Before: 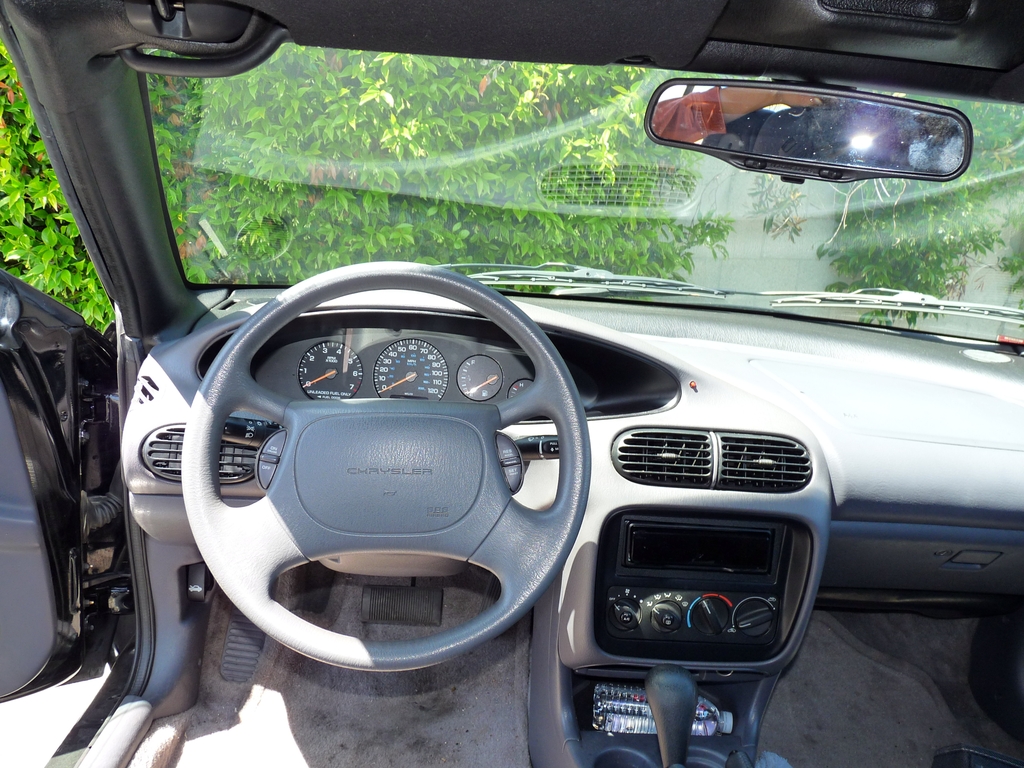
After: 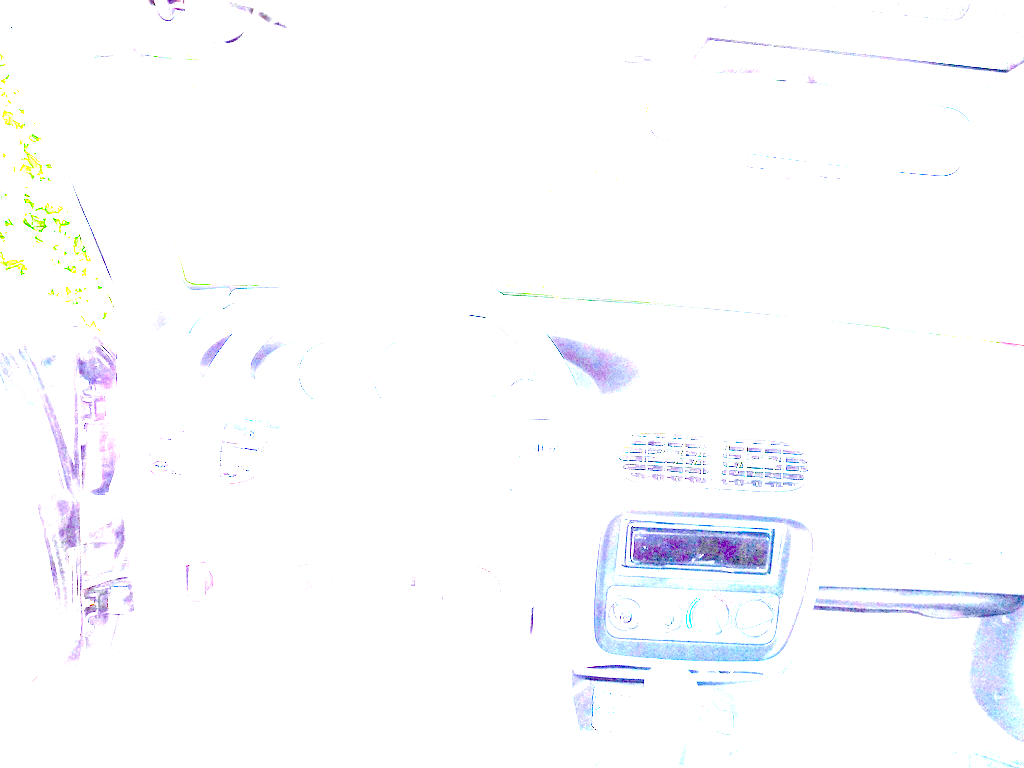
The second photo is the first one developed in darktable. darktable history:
exposure: exposure 8 EV, compensate highlight preservation false
color zones: curves: ch0 [(0, 0.444) (0.143, 0.442) (0.286, 0.441) (0.429, 0.441) (0.571, 0.441) (0.714, 0.441) (0.857, 0.442) (1, 0.444)]
